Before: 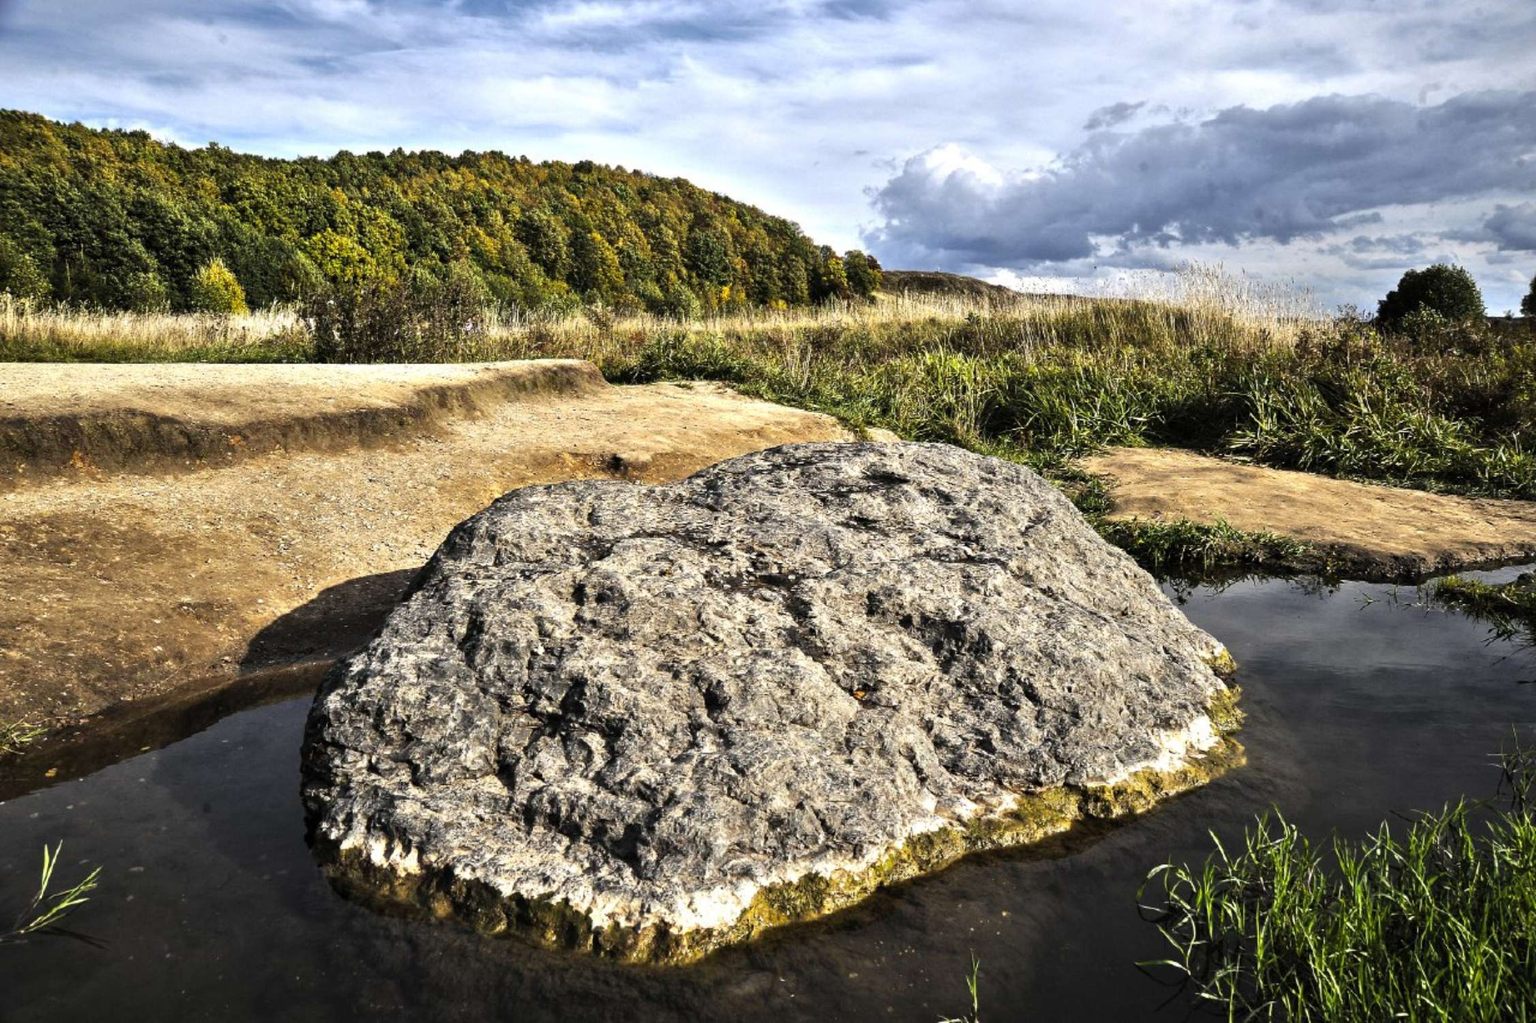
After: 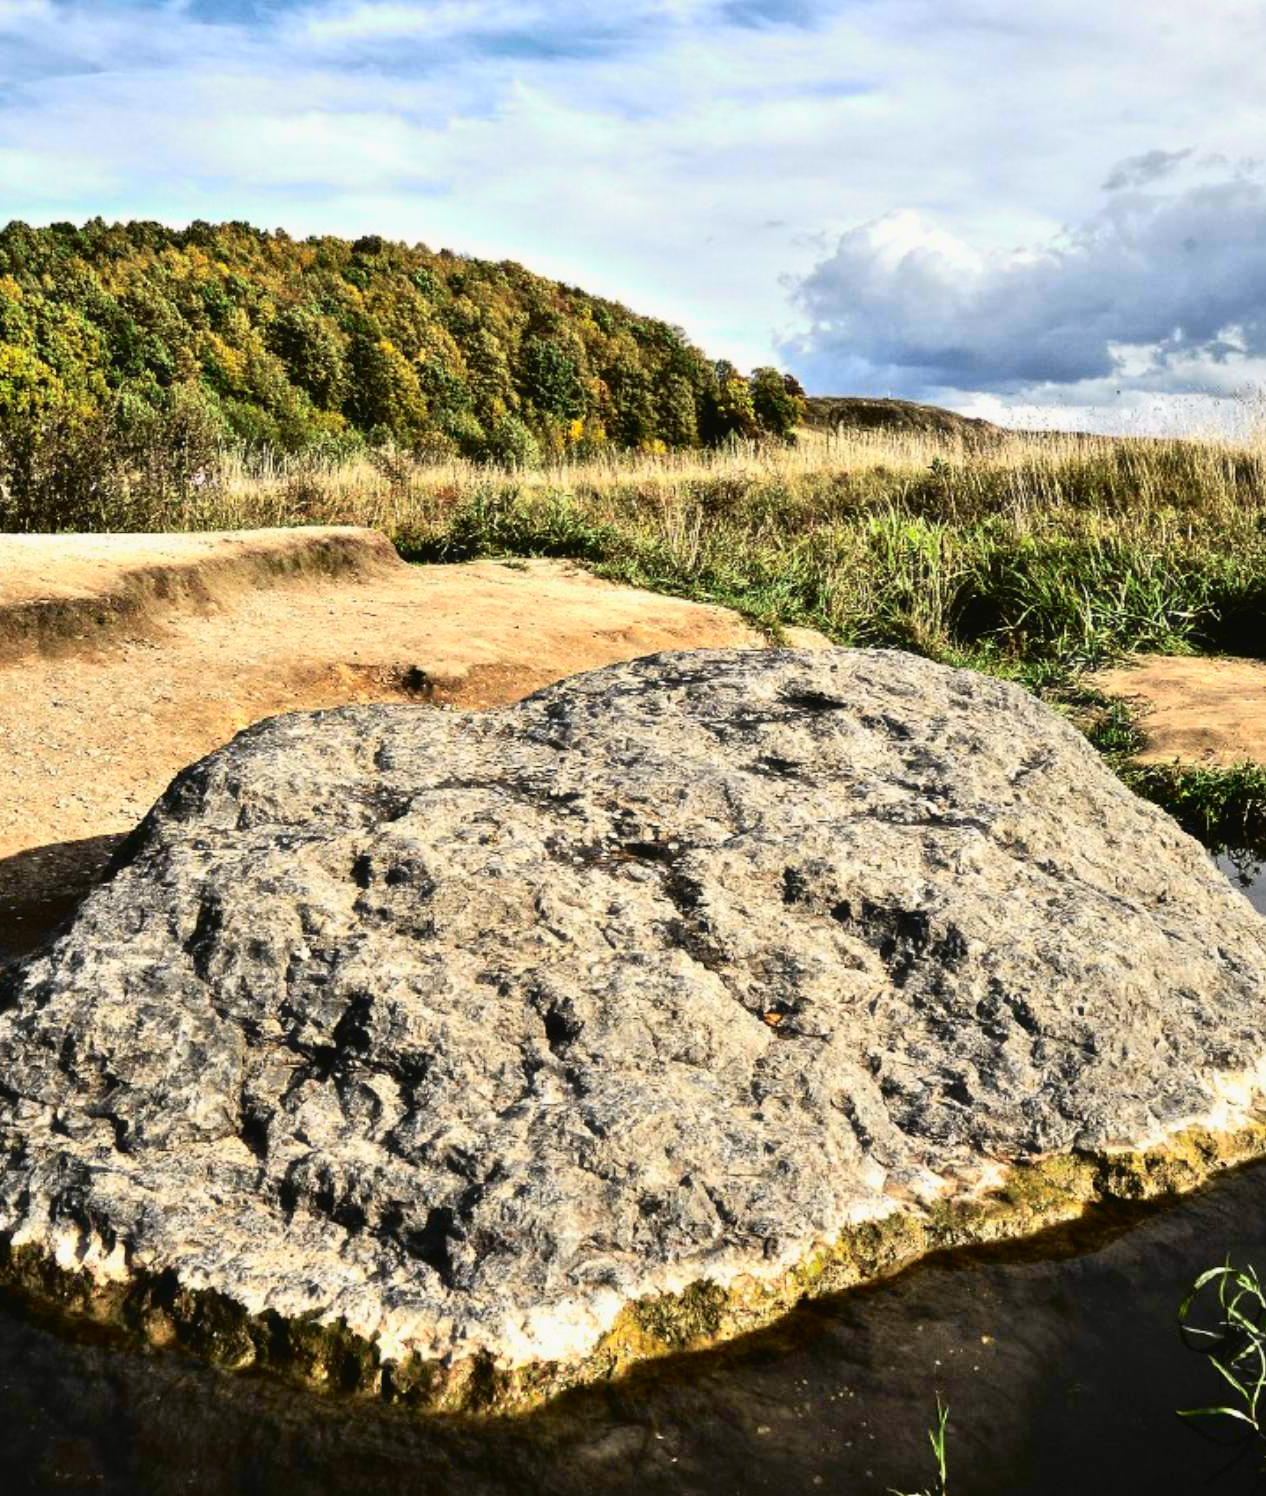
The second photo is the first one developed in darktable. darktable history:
haze removal: strength -0.05
crop: left 21.674%, right 22.086%
tone curve: curves: ch0 [(0.003, 0.029) (0.037, 0.036) (0.149, 0.117) (0.297, 0.318) (0.422, 0.474) (0.531, 0.6) (0.743, 0.809) (0.877, 0.901) (1, 0.98)]; ch1 [(0, 0) (0.305, 0.325) (0.453, 0.437) (0.482, 0.479) (0.501, 0.5) (0.506, 0.503) (0.567, 0.572) (0.605, 0.608) (0.668, 0.69) (1, 1)]; ch2 [(0, 0) (0.313, 0.306) (0.4, 0.399) (0.45, 0.48) (0.499, 0.502) (0.512, 0.523) (0.57, 0.595) (0.653, 0.662) (1, 1)], color space Lab, independent channels, preserve colors none
